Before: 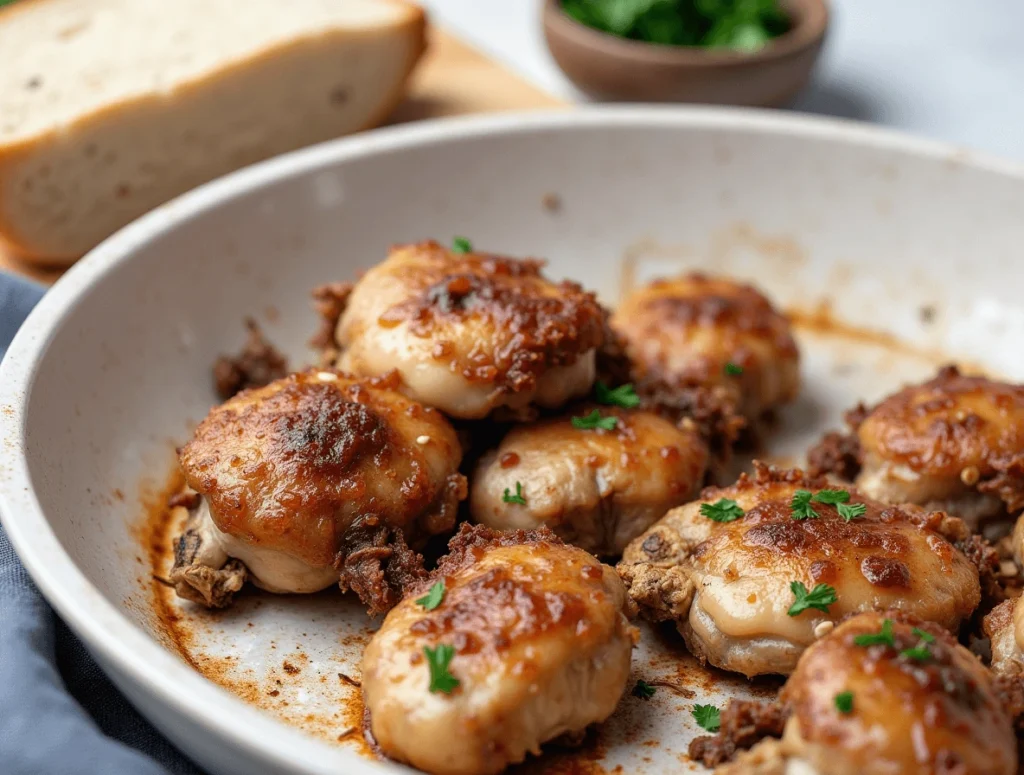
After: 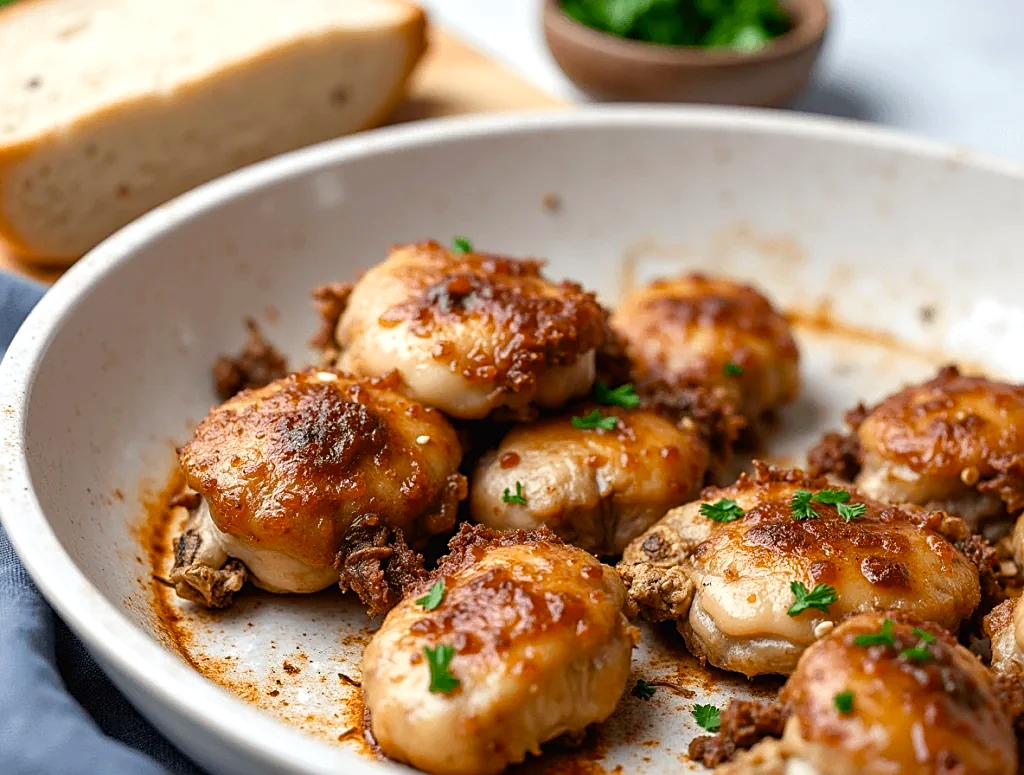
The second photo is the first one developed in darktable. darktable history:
sharpen: amount 0.575
color balance rgb: linear chroma grading › shadows 32%, linear chroma grading › global chroma -2%, linear chroma grading › mid-tones 4%, perceptual saturation grading › global saturation -2%, perceptual saturation grading › highlights -8%, perceptual saturation grading › mid-tones 8%, perceptual saturation grading › shadows 4%, perceptual brilliance grading › highlights 8%, perceptual brilliance grading › mid-tones 4%, perceptual brilliance grading › shadows 2%, global vibrance 16%, saturation formula JzAzBz (2021)
